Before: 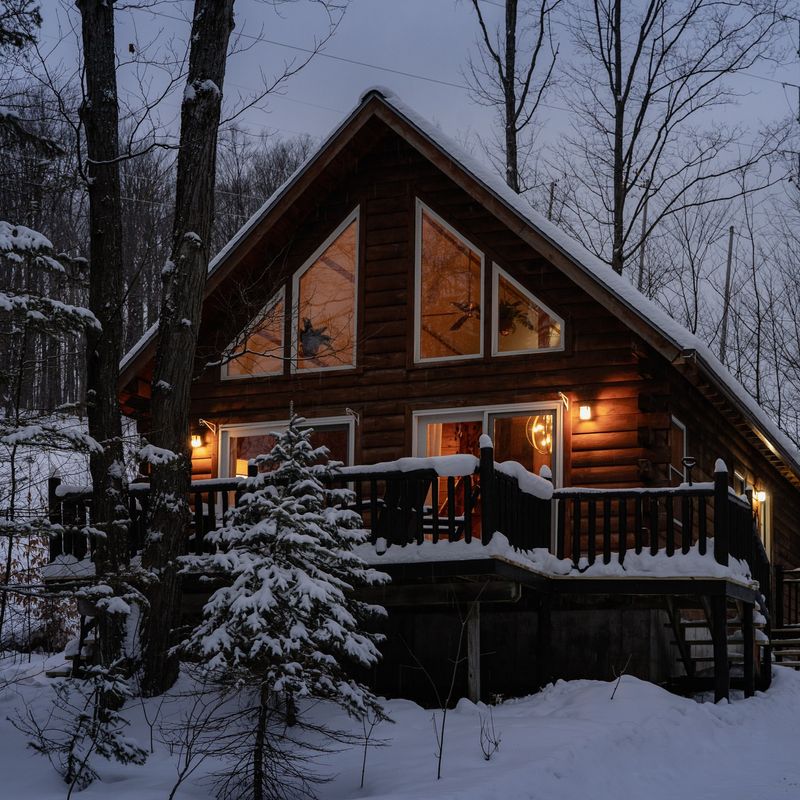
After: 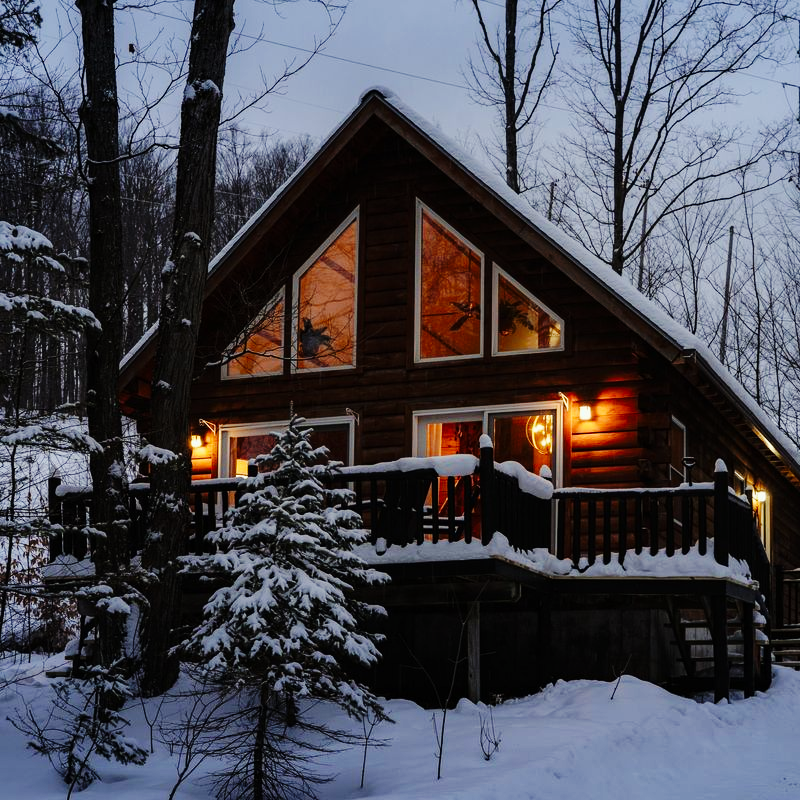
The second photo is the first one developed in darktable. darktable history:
base curve: curves: ch0 [(0, 0) (0.036, 0.025) (0.121, 0.166) (0.206, 0.329) (0.605, 0.79) (1, 1)], preserve colors none
color balance rgb: perceptual saturation grading › global saturation 1.328%, perceptual saturation grading › highlights -1.533%, perceptual saturation grading › mid-tones 4.646%, perceptual saturation grading › shadows 8.597%
color correction: highlights a* -2.62, highlights b* 2.36
